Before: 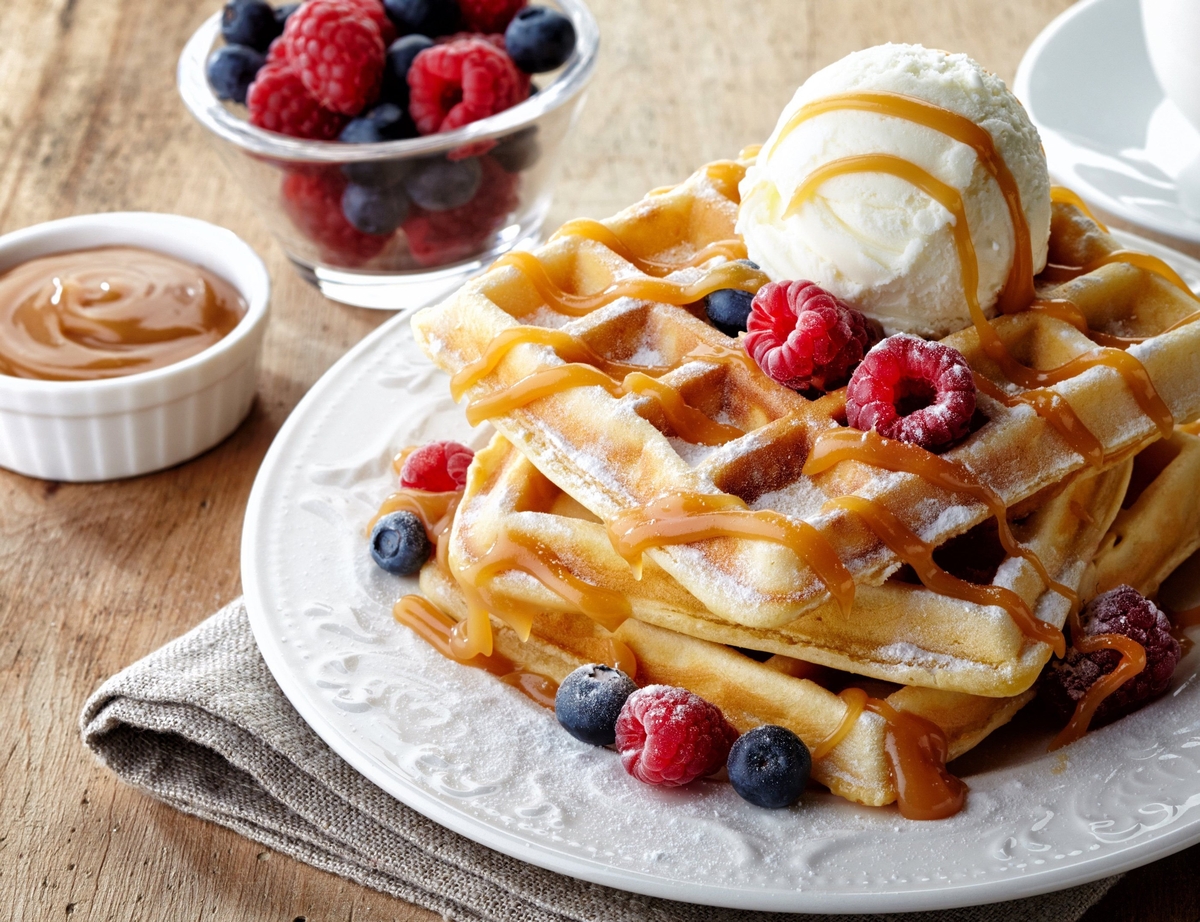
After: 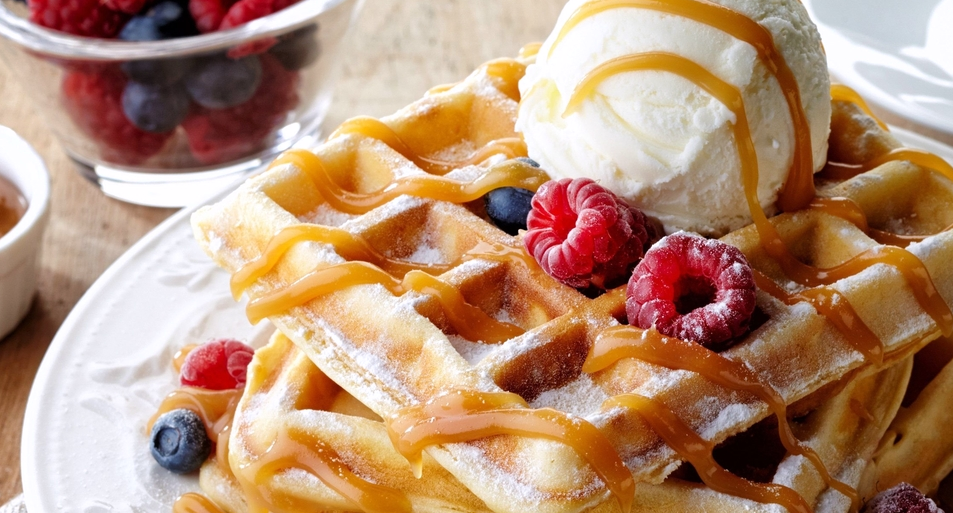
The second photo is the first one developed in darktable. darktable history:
crop: left 18.38%, top 11.092%, right 2.134%, bottom 33.217%
white balance: red 1.004, blue 1.024
